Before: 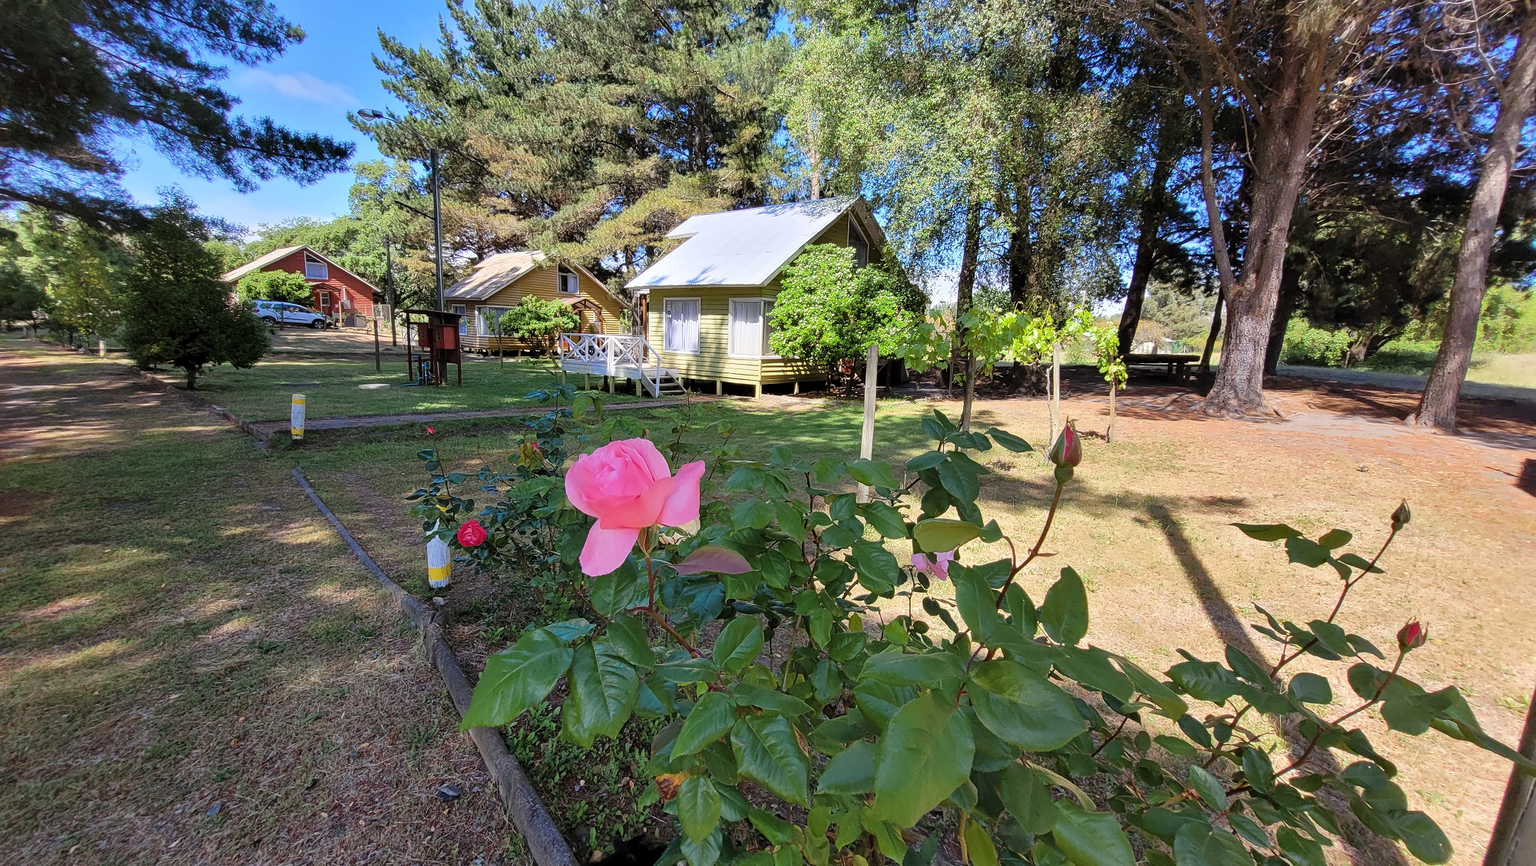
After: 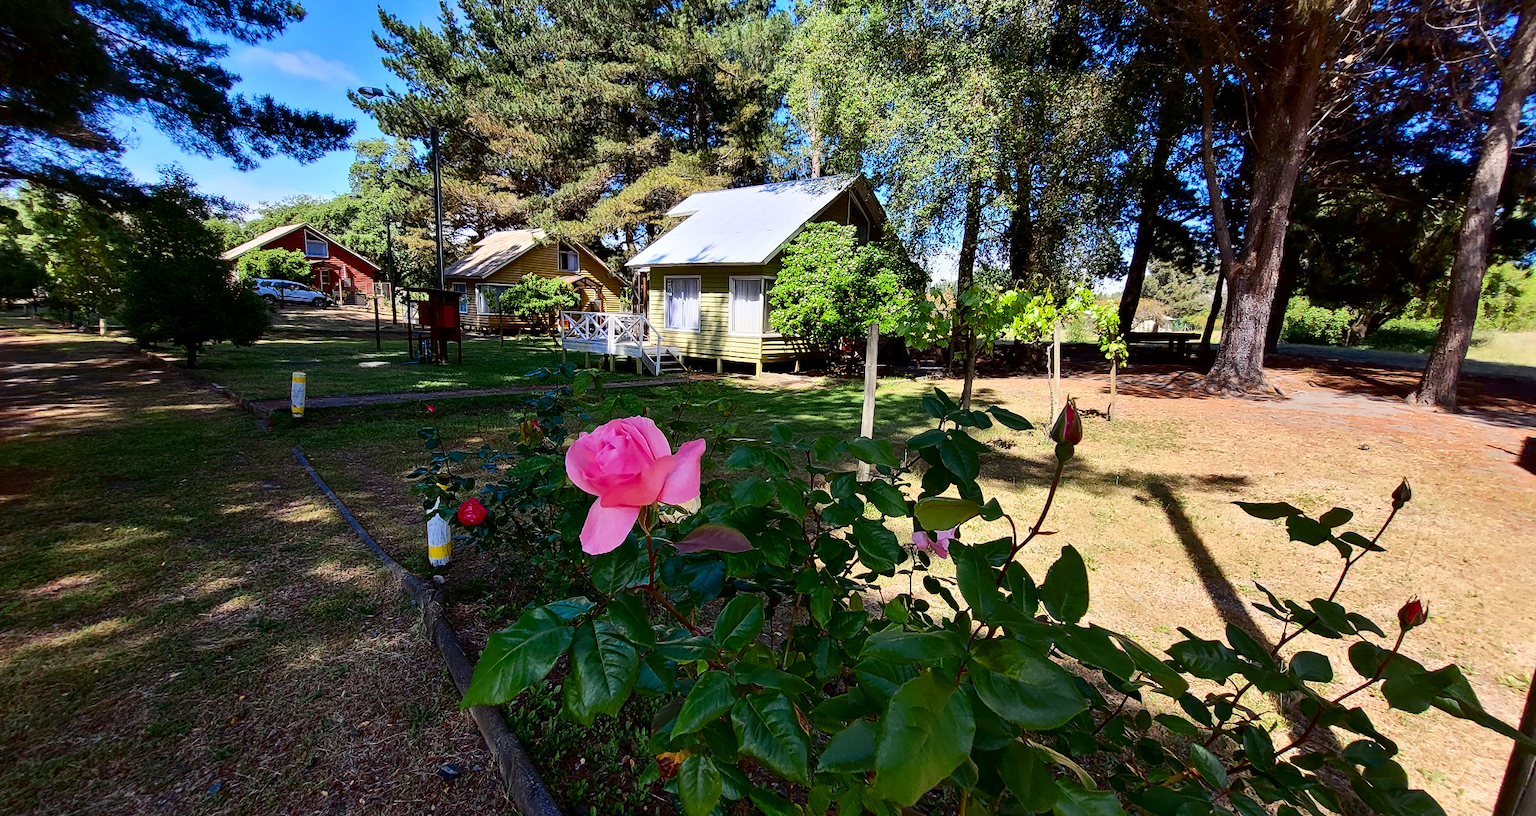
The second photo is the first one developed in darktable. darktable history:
crop and rotate: top 2.608%, bottom 3.104%
contrast brightness saturation: contrast 0.241, brightness -0.241, saturation 0.139
